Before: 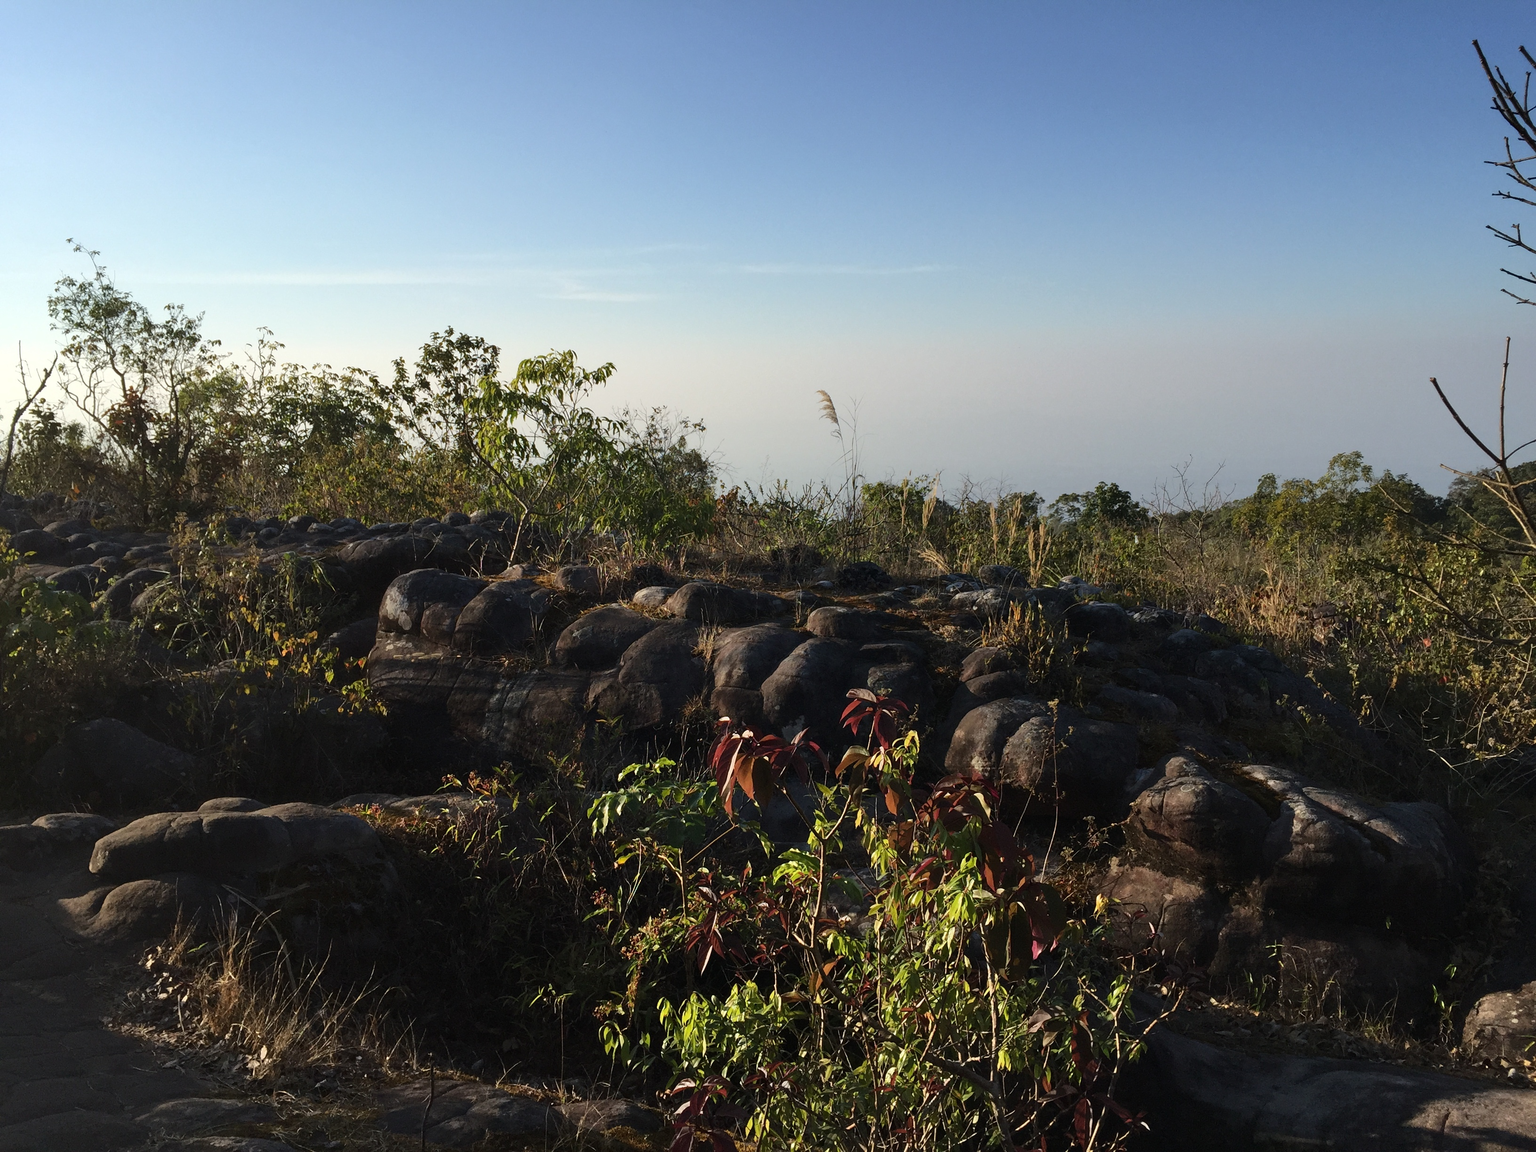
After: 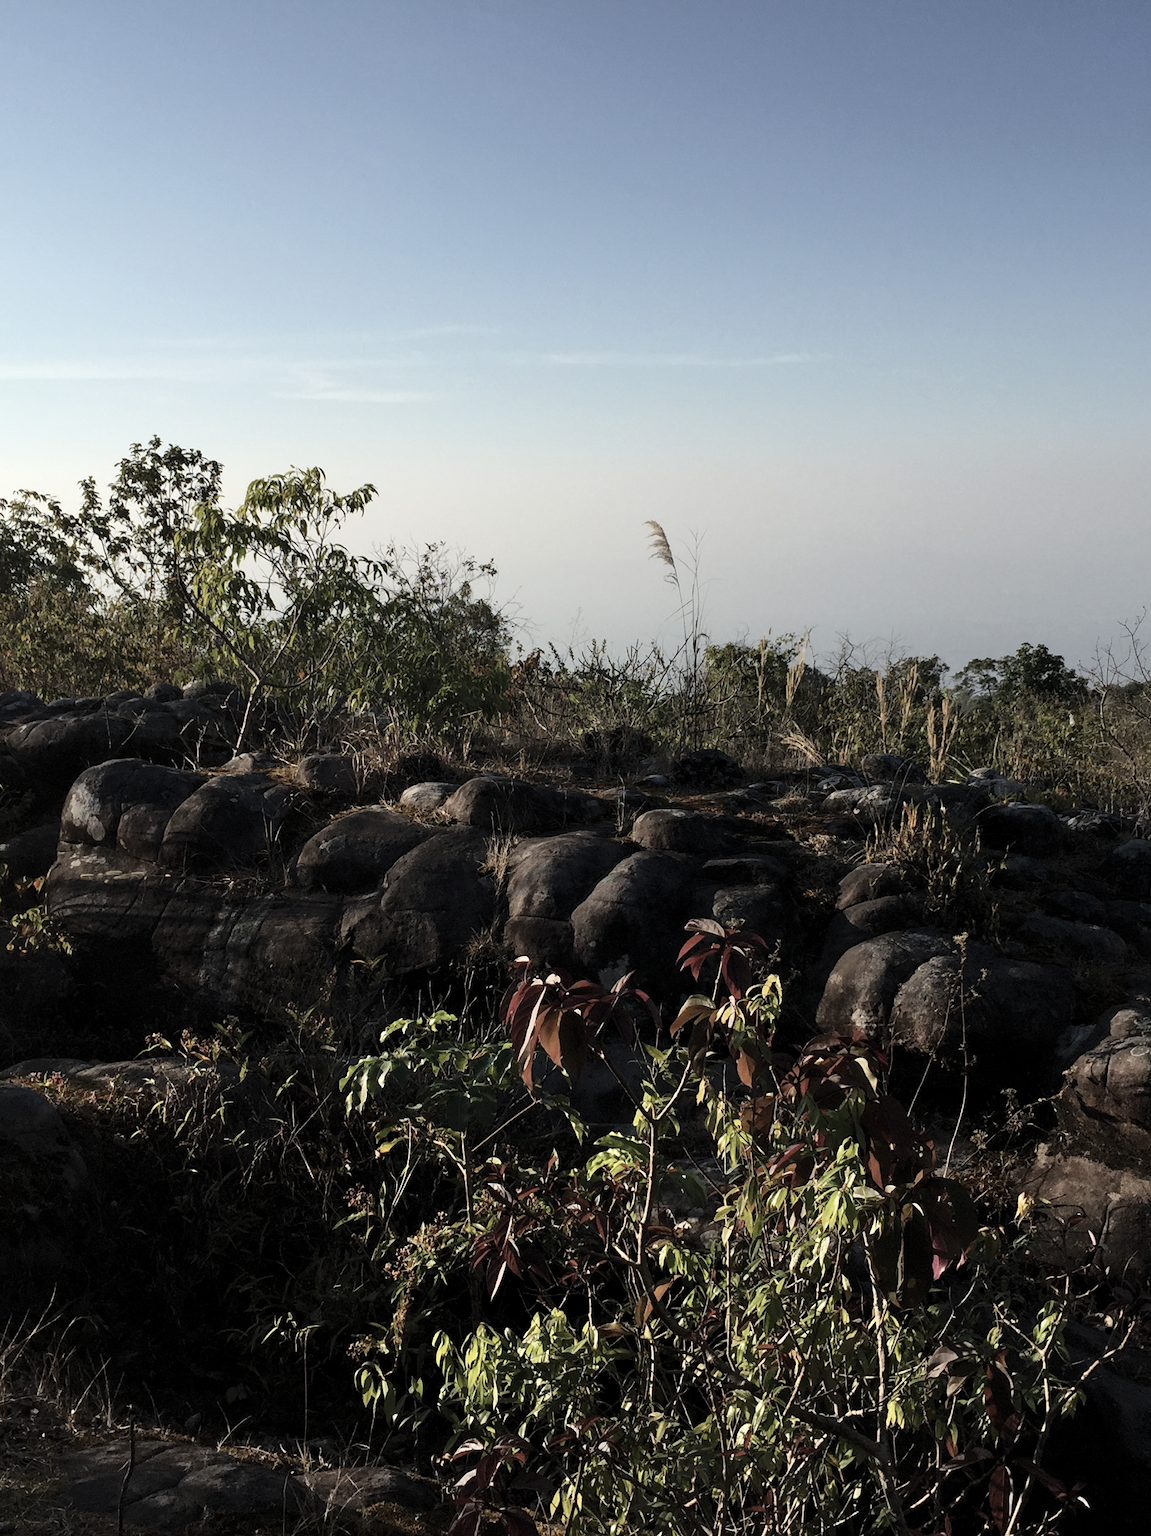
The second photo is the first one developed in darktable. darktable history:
exposure: compensate highlight preservation false
contrast brightness saturation: contrast 0.096, saturation -0.376
levels: levels [0.026, 0.507, 0.987]
crop: left 21.695%, right 22.056%, bottom 0.009%
